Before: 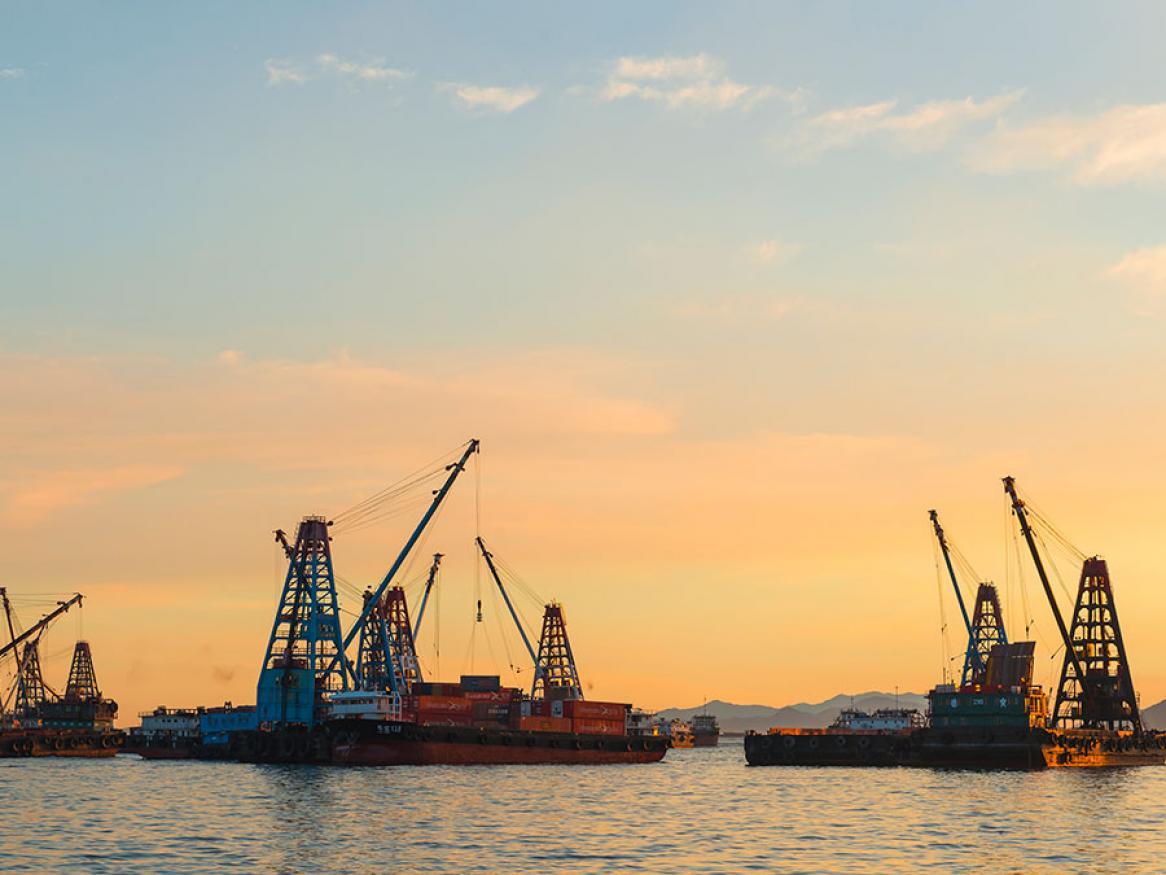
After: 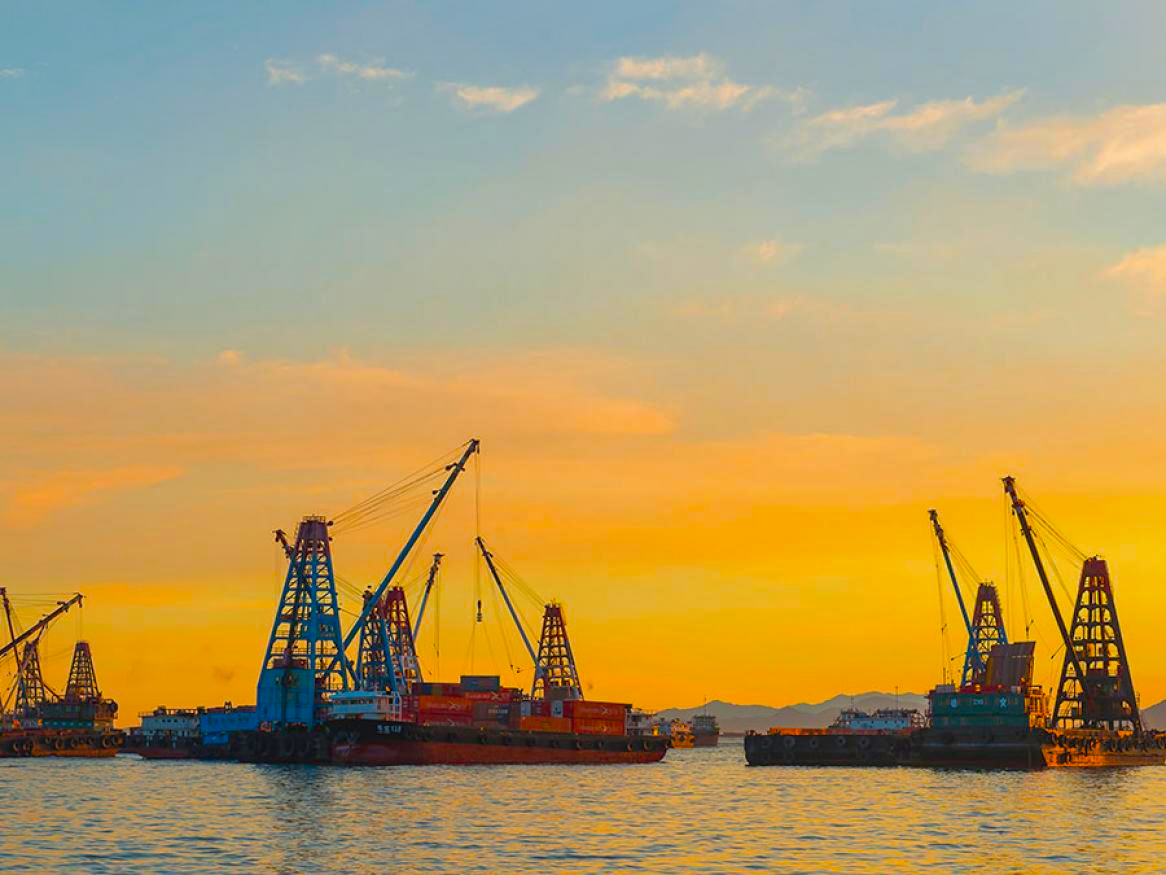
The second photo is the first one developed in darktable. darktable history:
color balance rgb: linear chroma grading › global chroma 15%, perceptual saturation grading › global saturation 30%
shadows and highlights: on, module defaults
